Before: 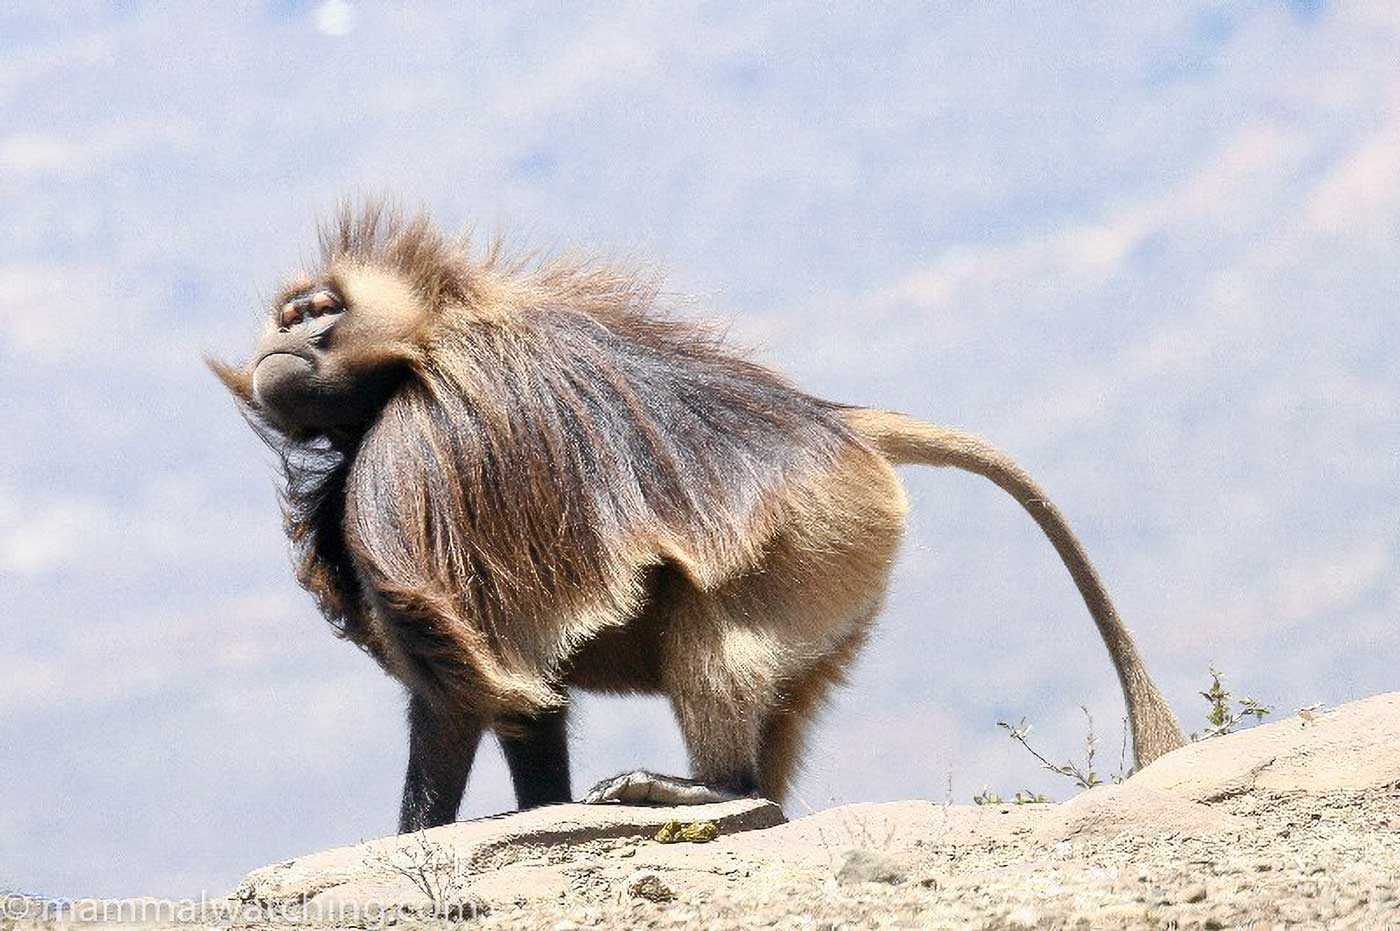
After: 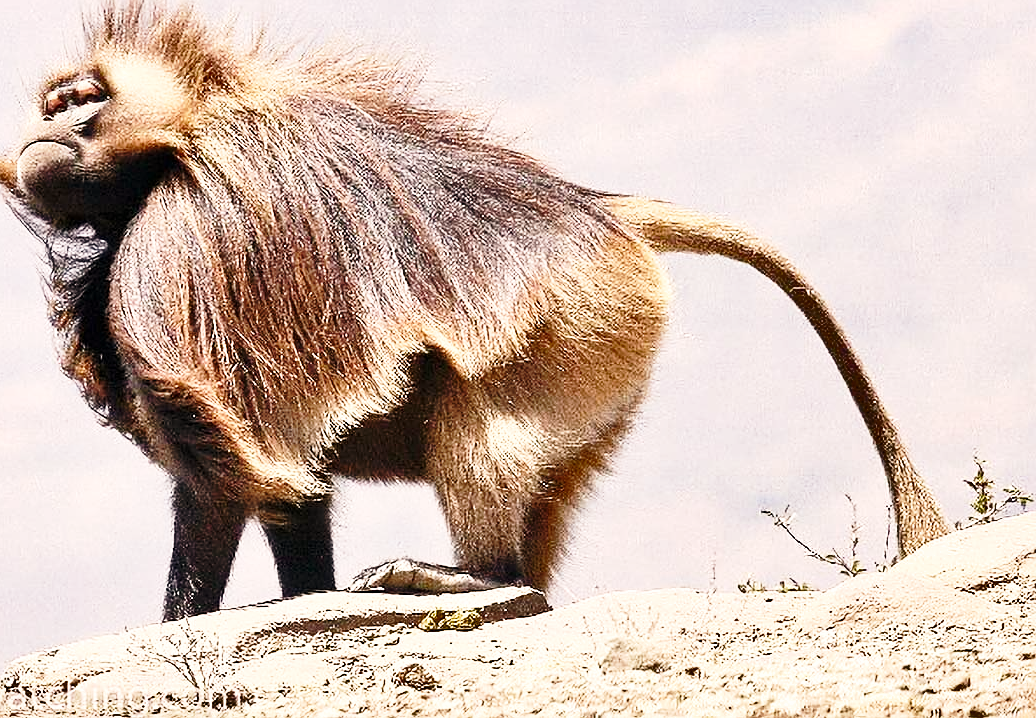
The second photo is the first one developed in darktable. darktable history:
crop: left 16.871%, top 22.857%, right 9.116%
sharpen: on, module defaults
base curve: curves: ch0 [(0, 0) (0.028, 0.03) (0.121, 0.232) (0.46, 0.748) (0.859, 0.968) (1, 1)], preserve colors none
shadows and highlights: white point adjustment 0.05, highlights color adjustment 55.9%, soften with gaussian
white balance: red 1.127, blue 0.943
tone equalizer: on, module defaults
